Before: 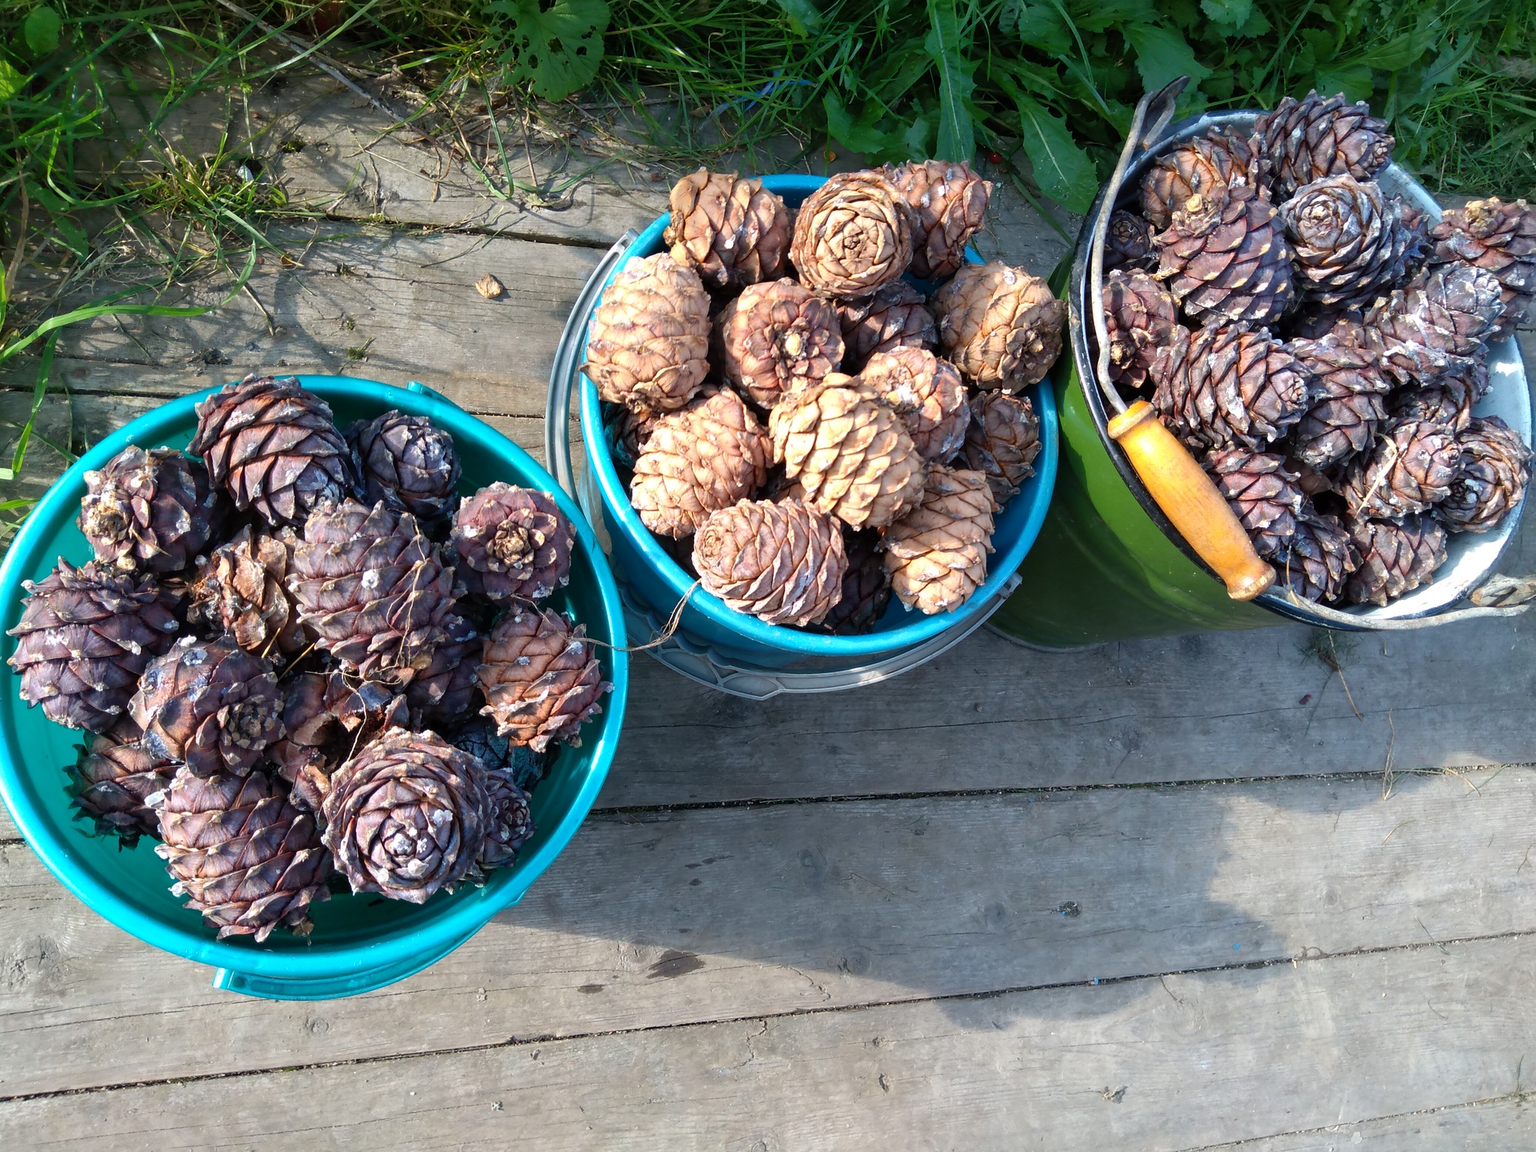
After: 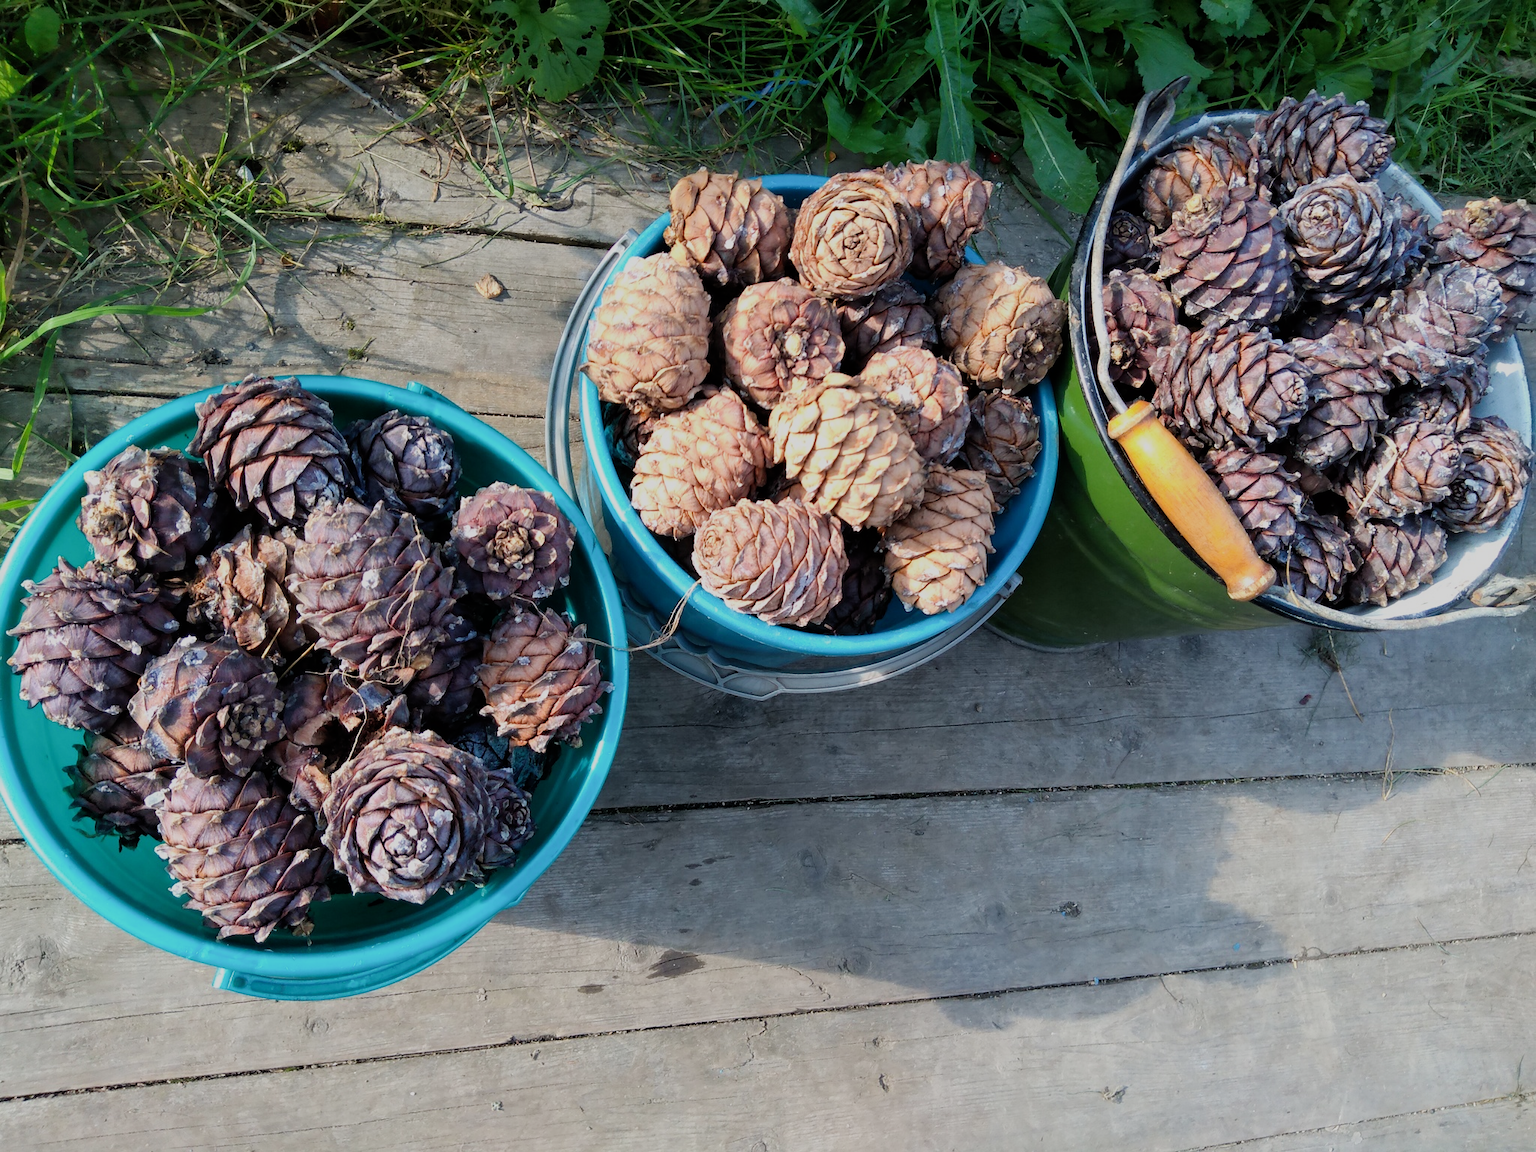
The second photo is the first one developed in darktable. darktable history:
filmic rgb: black relative exposure -16 EV, white relative exposure 6.9 EV, hardness 4.67
